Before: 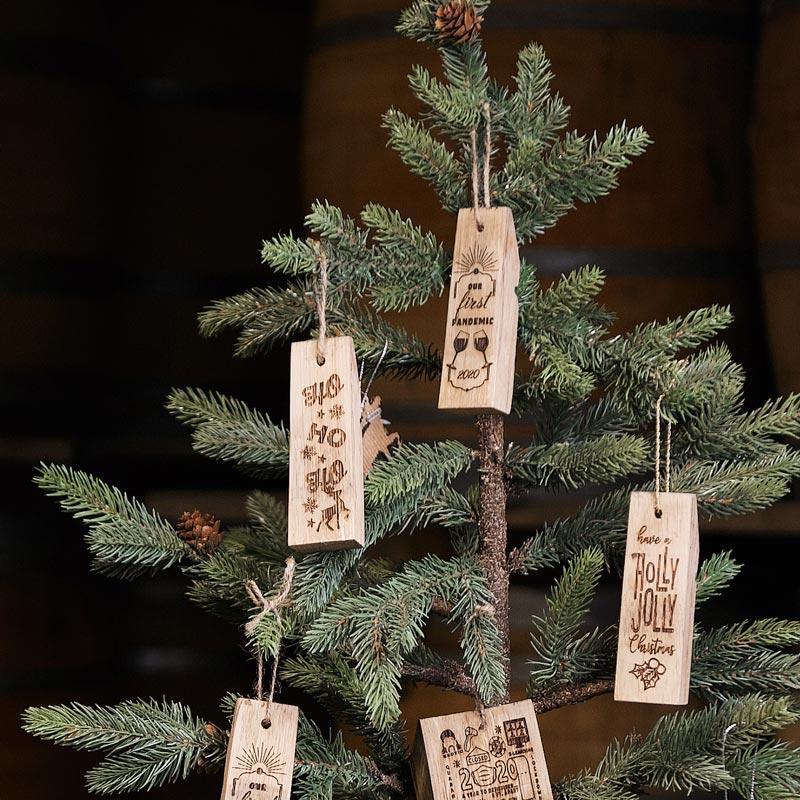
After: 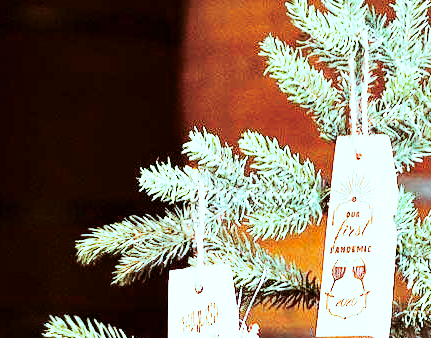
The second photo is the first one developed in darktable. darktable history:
color correction: highlights a* -14.62, highlights b* -16.22, shadows a* 10.12, shadows b* 29.4
exposure: black level correction 0, exposure 2 EV, compensate highlight preservation false
crop: left 15.306%, top 9.065%, right 30.789%, bottom 48.638%
tone curve: curves: ch0 [(0, 0.023) (0.217, 0.19) (0.754, 0.801) (1, 0.977)]; ch1 [(0, 0) (0.392, 0.398) (0.5, 0.5) (0.521, 0.529) (0.56, 0.592) (1, 1)]; ch2 [(0, 0) (0.5, 0.5) (0.579, 0.561) (0.65, 0.657) (1, 1)], color space Lab, independent channels, preserve colors none
base curve: curves: ch0 [(0, 0.003) (0.001, 0.002) (0.006, 0.004) (0.02, 0.022) (0.048, 0.086) (0.094, 0.234) (0.162, 0.431) (0.258, 0.629) (0.385, 0.8) (0.548, 0.918) (0.751, 0.988) (1, 1)], preserve colors none
color balance rgb: linear chroma grading › shadows 19.44%, linear chroma grading › highlights 3.42%, linear chroma grading › mid-tones 10.16%
split-toning: highlights › hue 180°
